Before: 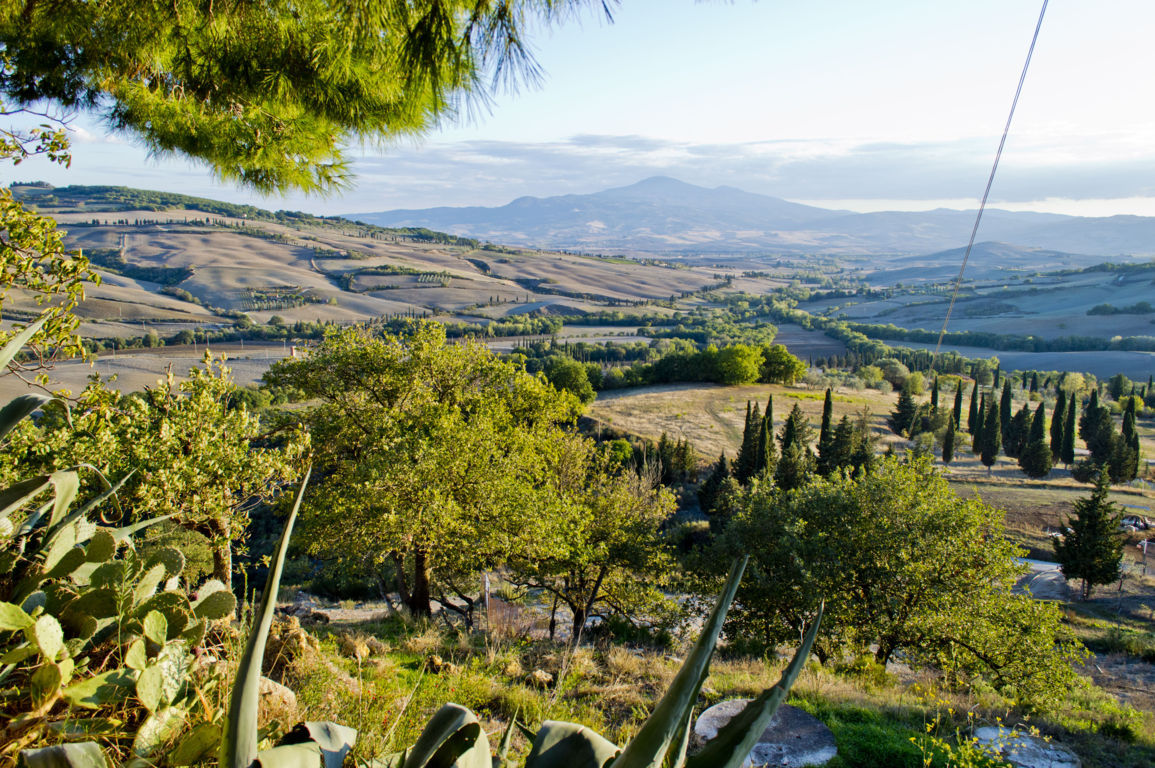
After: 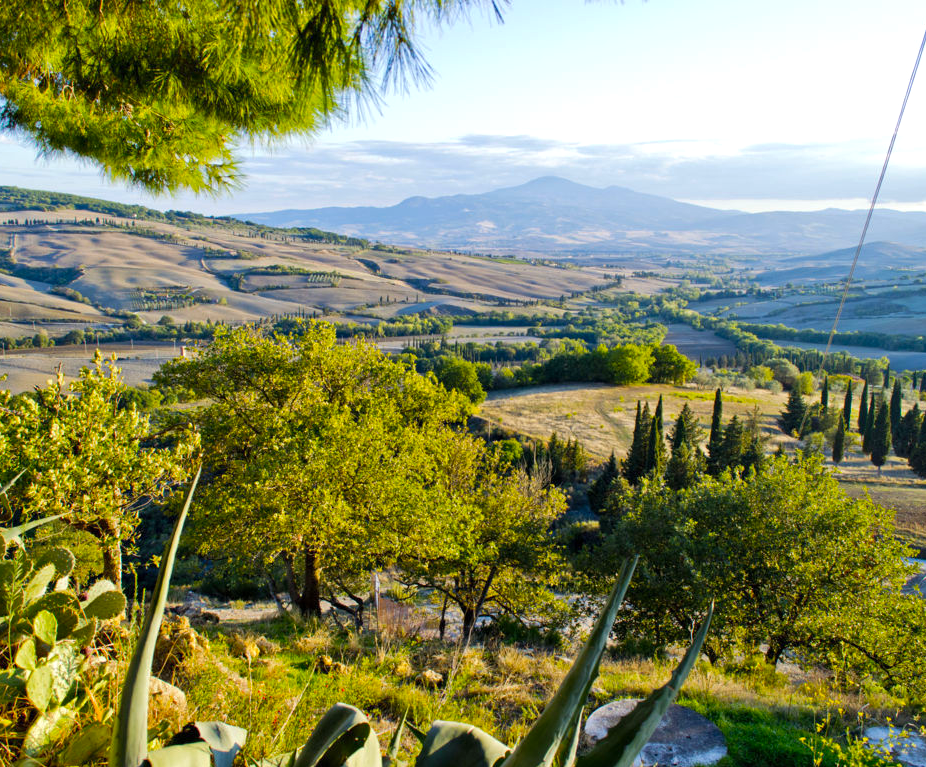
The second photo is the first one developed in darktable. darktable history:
crop and rotate: left 9.597%, right 10.195%
color balance: output saturation 120%
shadows and highlights: shadows 25, highlights -25
exposure: exposure 0.2 EV, compensate highlight preservation false
